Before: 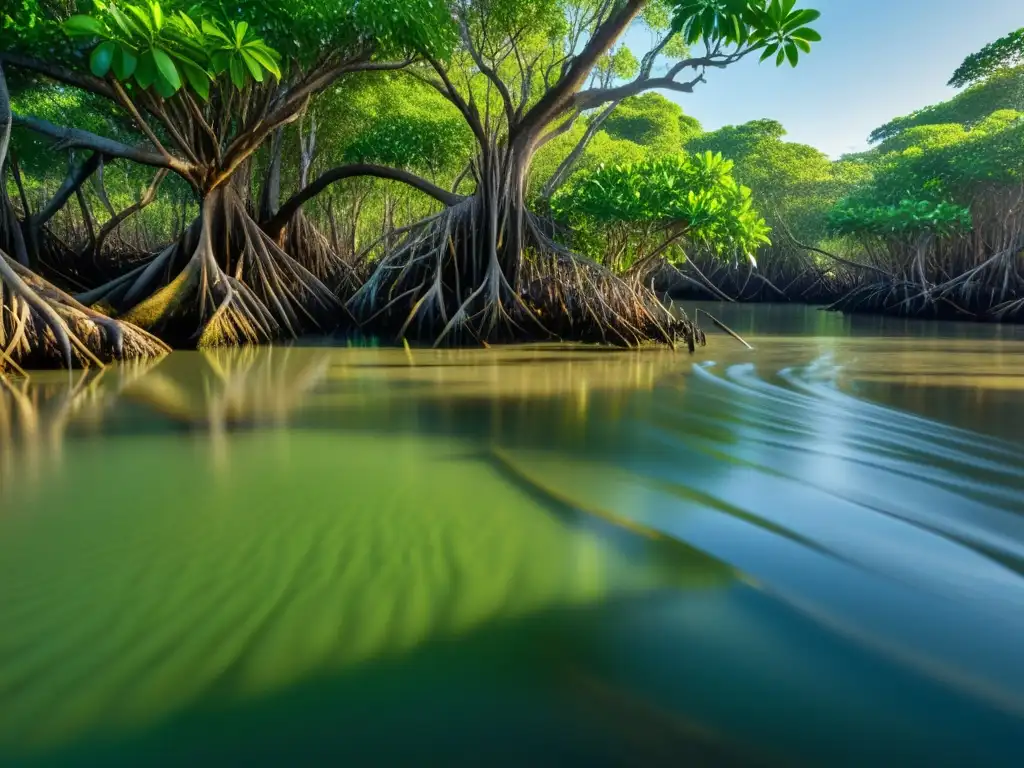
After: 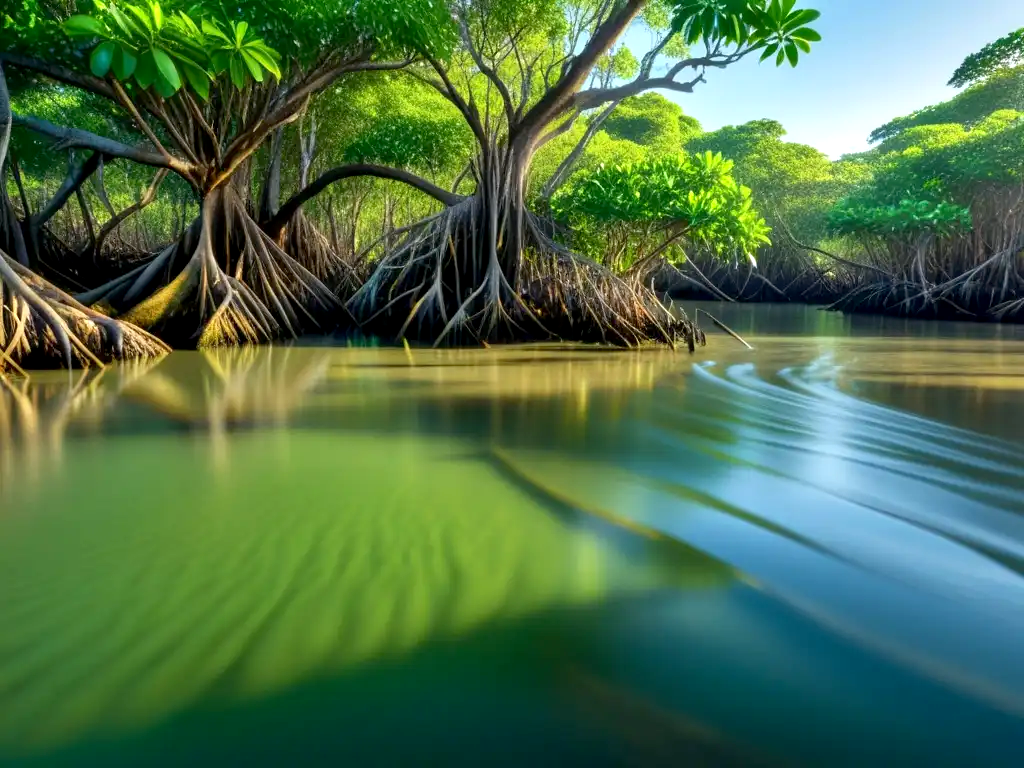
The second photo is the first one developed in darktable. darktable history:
exposure: black level correction 0.003, exposure 0.382 EV, compensate exposure bias true, compensate highlight preservation false
